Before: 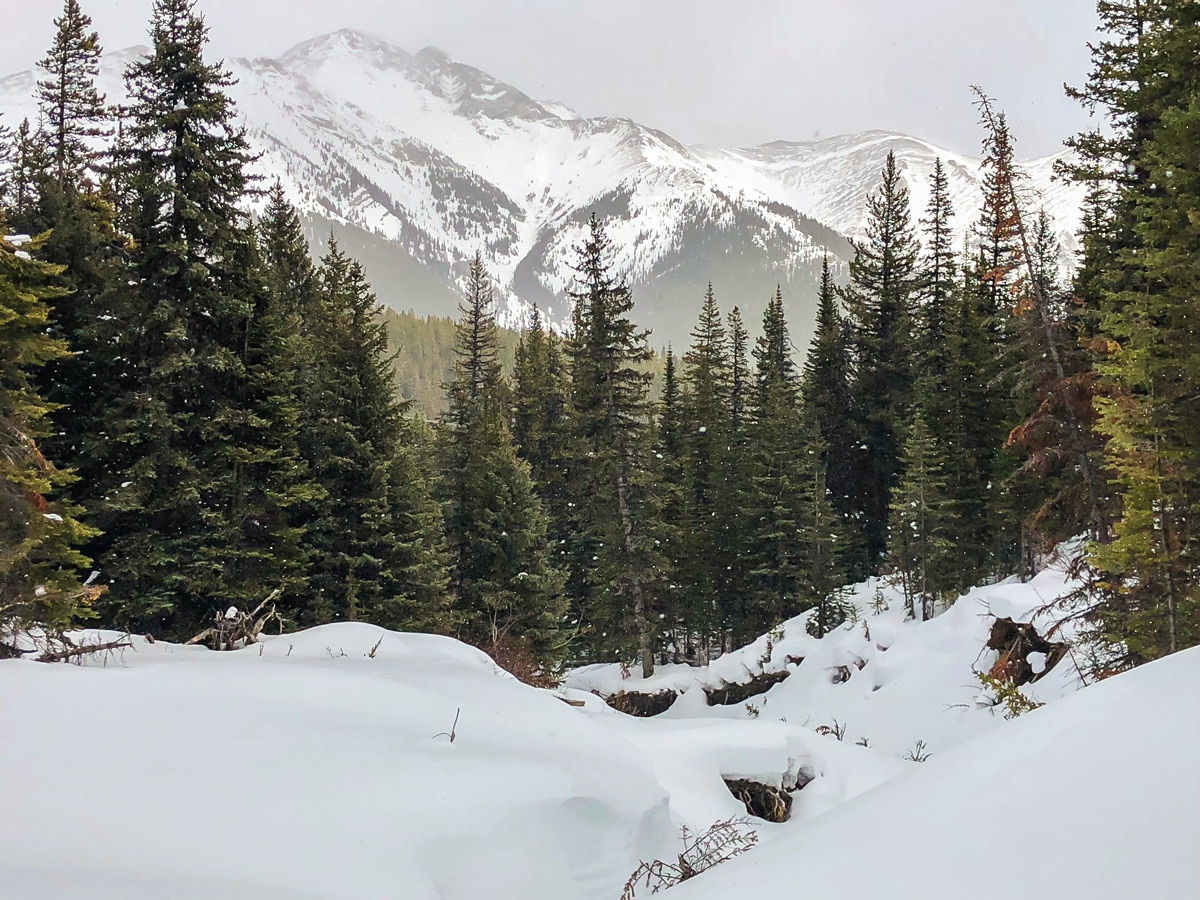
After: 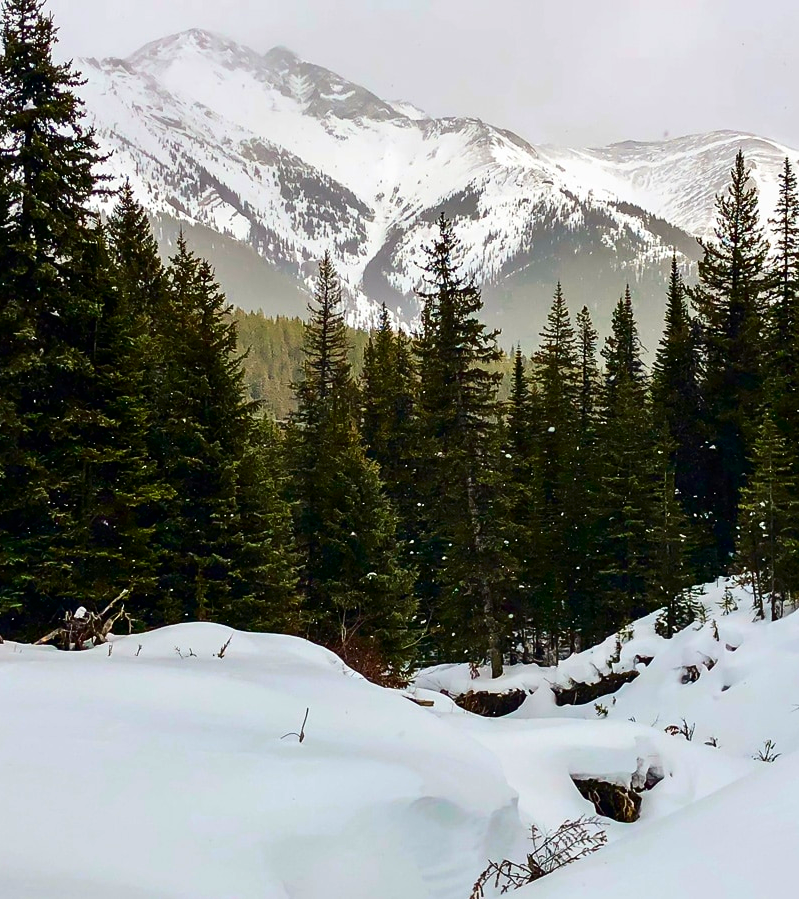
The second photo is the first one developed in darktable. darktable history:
contrast brightness saturation: contrast 0.19, brightness -0.24, saturation 0.11
crop and rotate: left 12.648%, right 20.685%
tone equalizer: on, module defaults
color correction: saturation 1.34
